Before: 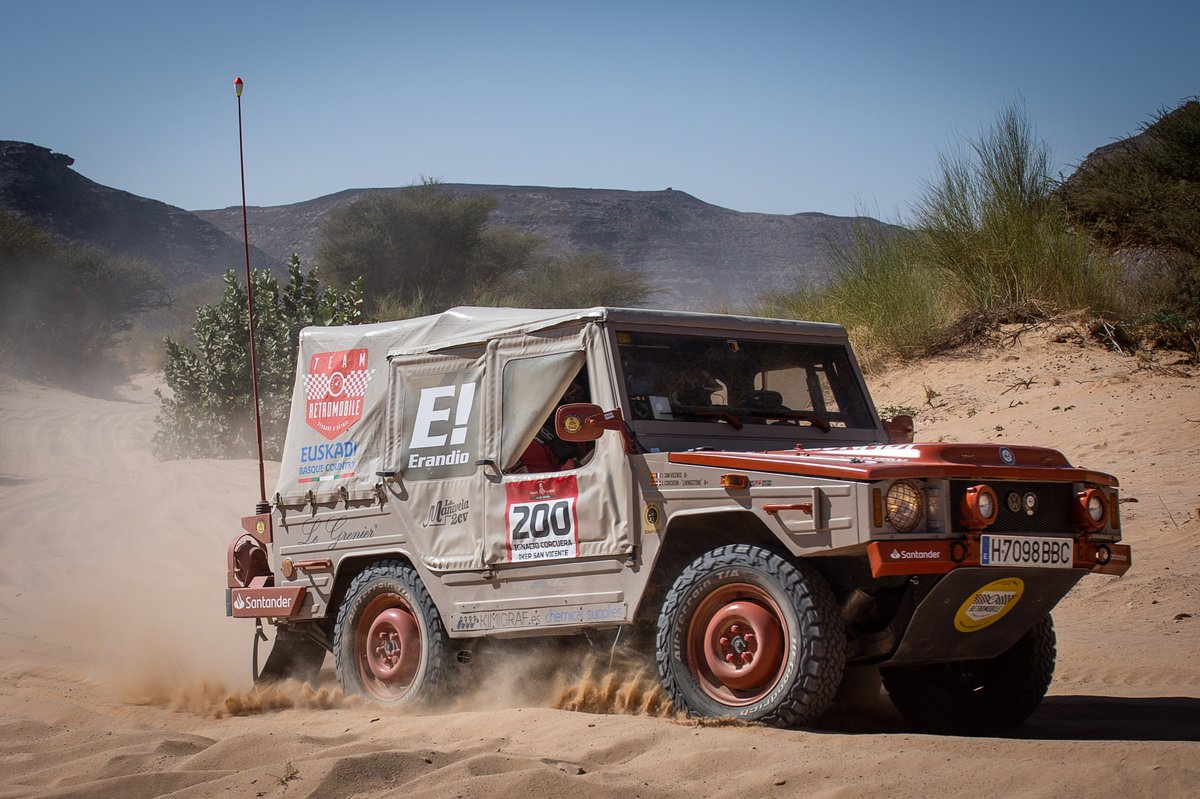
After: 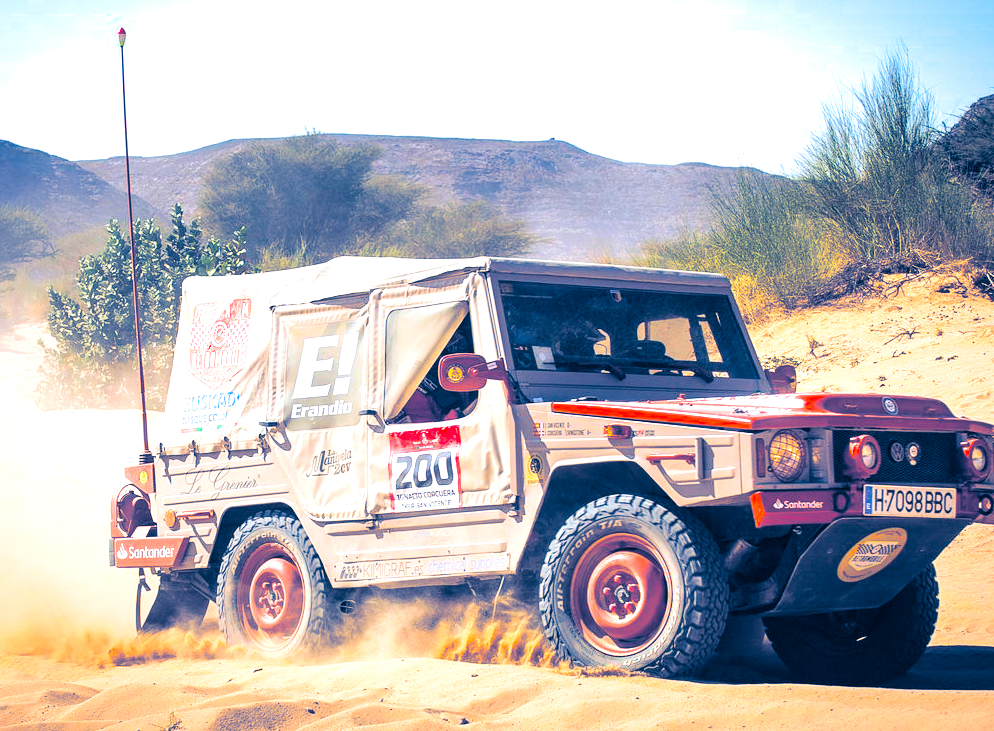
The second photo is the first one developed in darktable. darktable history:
split-toning: shadows › hue 226.8°, shadows › saturation 1, highlights › saturation 0, balance -61.41
color balance rgb: linear chroma grading › global chroma 3.45%, perceptual saturation grading › global saturation 11.24%, perceptual brilliance grading › global brilliance 3.04%, global vibrance 2.8%
contrast brightness saturation: contrast 0.1, brightness 0.3, saturation 0.14
exposure: black level correction 0, exposure 1.2 EV, compensate exposure bias true, compensate highlight preservation false
white balance: red 1, blue 1
color correction: saturation 1.34
crop: left 9.807%, top 6.259%, right 7.334%, bottom 2.177%
